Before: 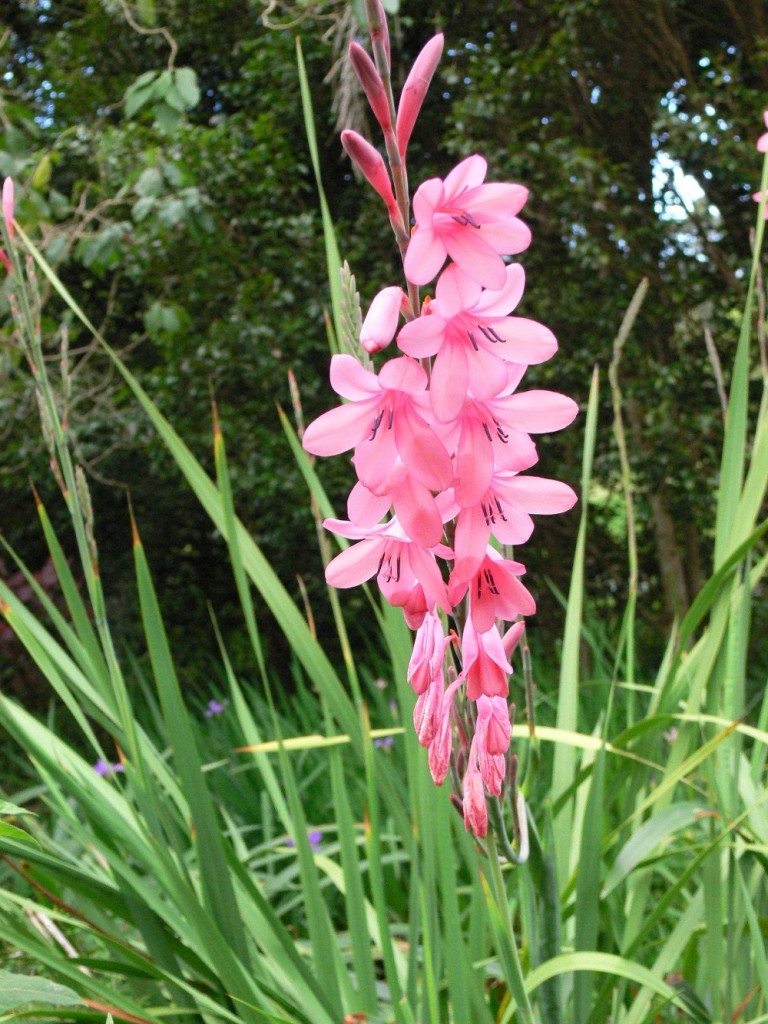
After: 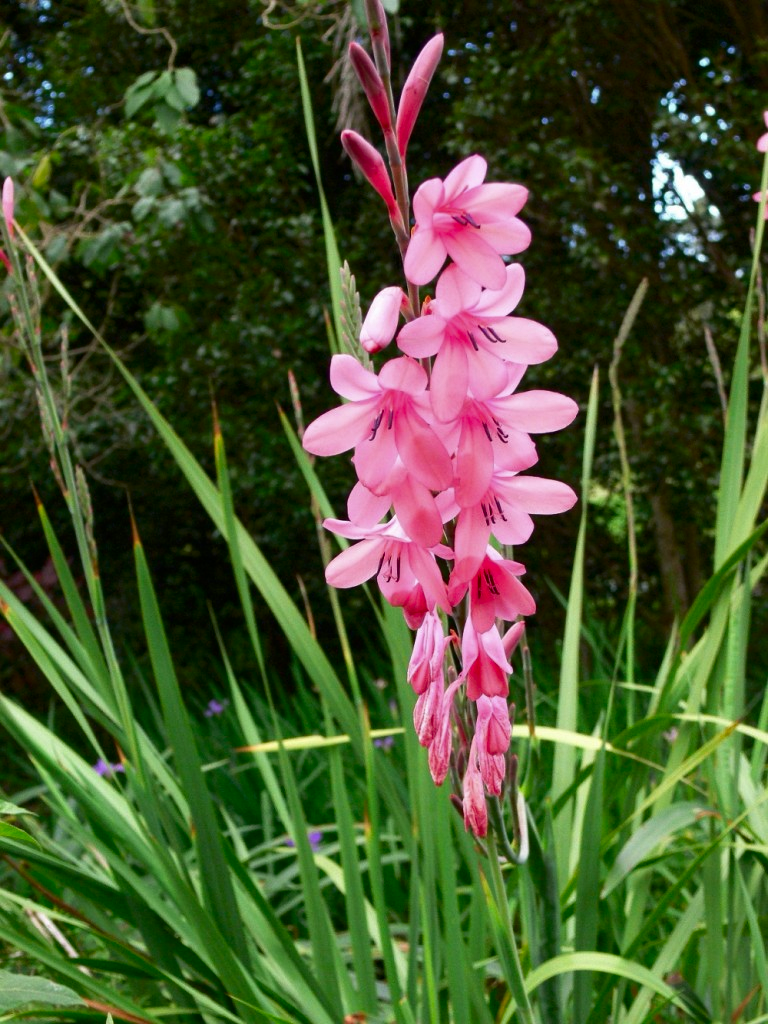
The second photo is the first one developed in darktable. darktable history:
contrast brightness saturation: brightness -0.203, saturation 0.085
